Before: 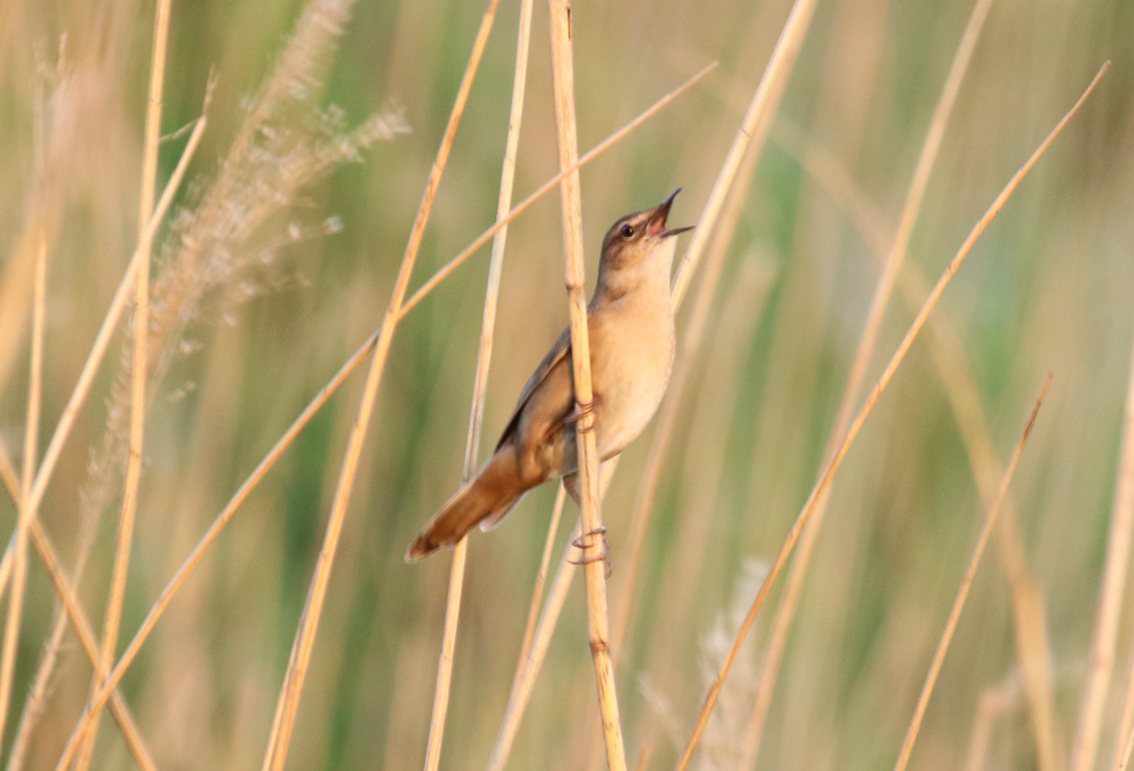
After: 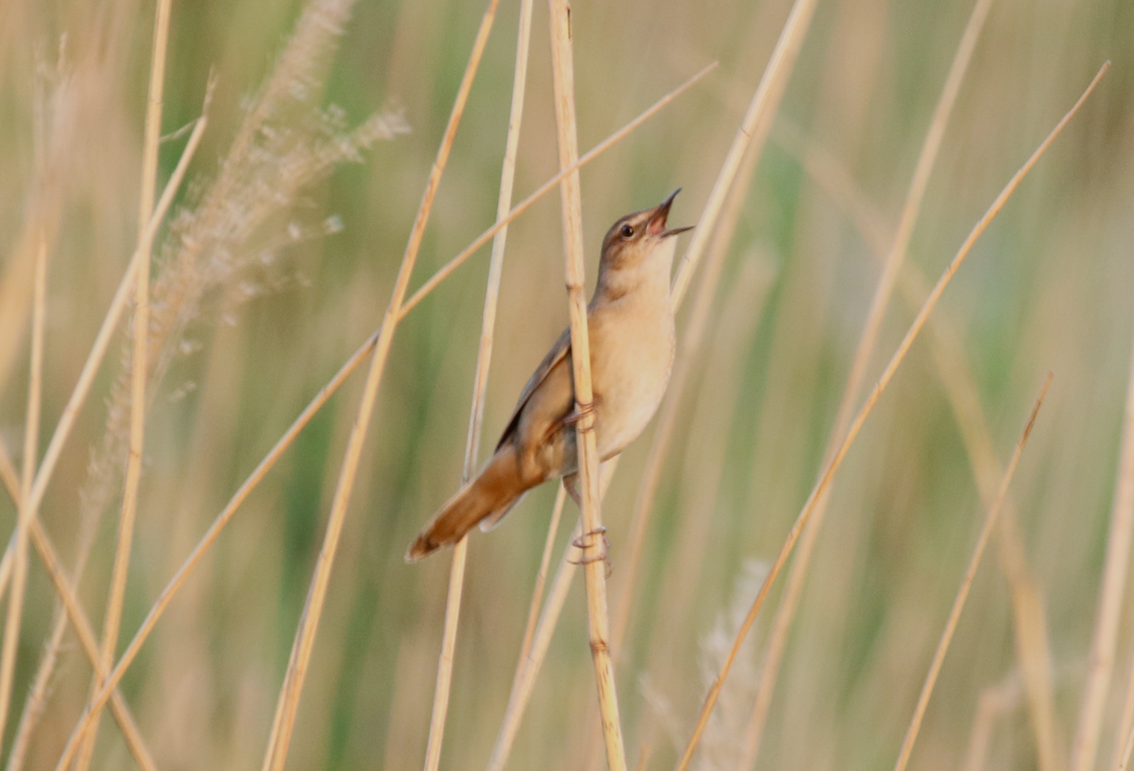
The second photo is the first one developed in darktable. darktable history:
filmic rgb: black relative exposure -16 EV, white relative exposure 4.03 EV, threshold 5.98 EV, target black luminance 0%, hardness 7.63, latitude 72.49%, contrast 0.901, highlights saturation mix 11.19%, shadows ↔ highlights balance -0.374%, add noise in highlights 0.001, preserve chrominance no, color science v3 (2019), use custom middle-gray values true, contrast in highlights soft, enable highlight reconstruction true
